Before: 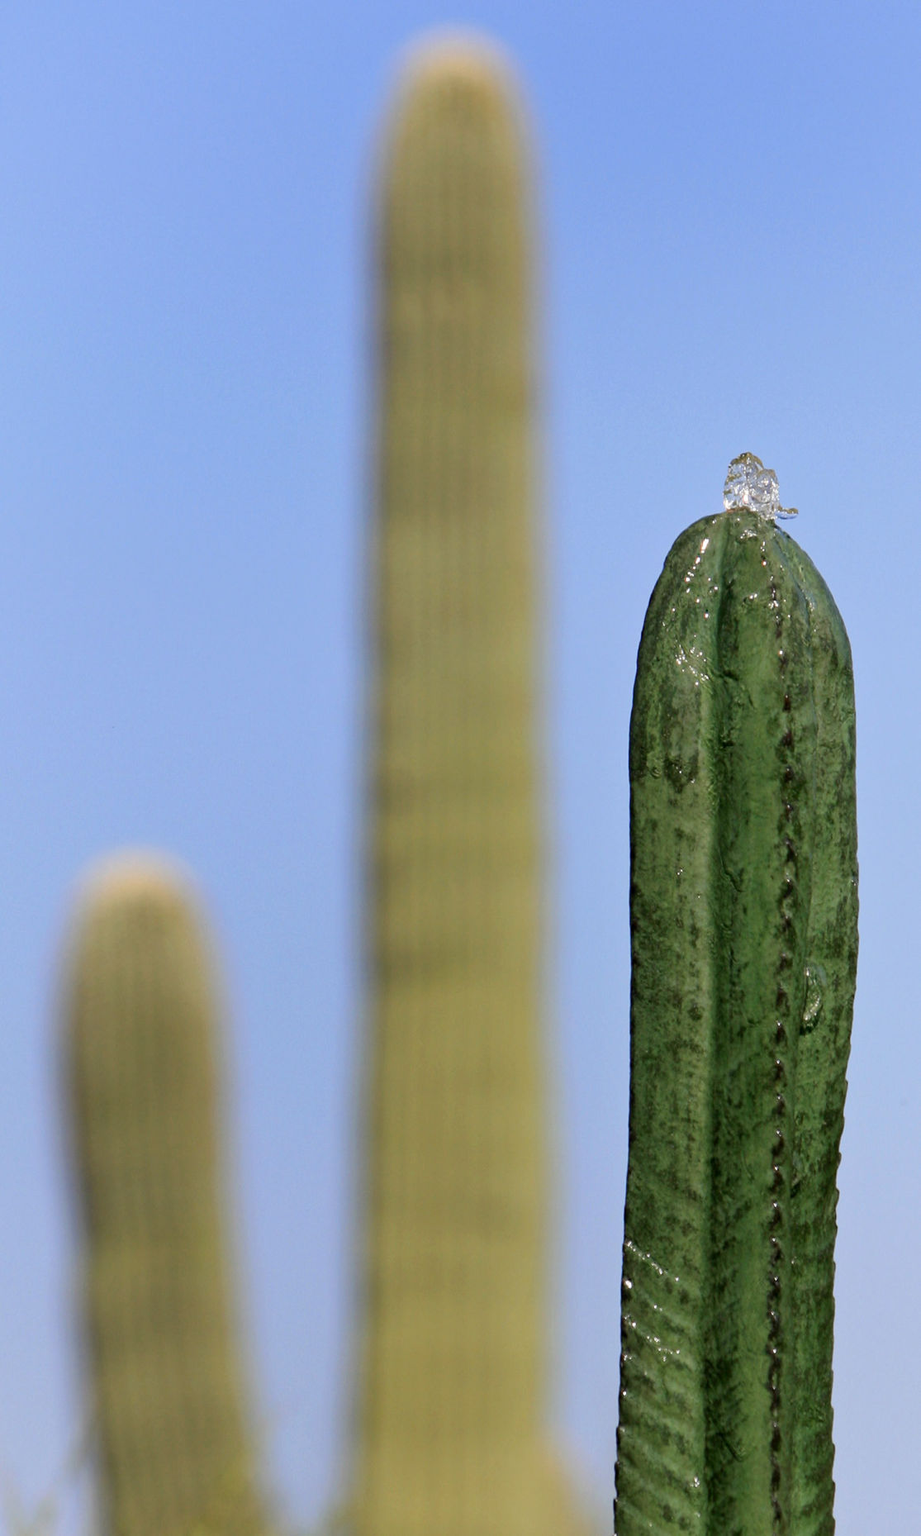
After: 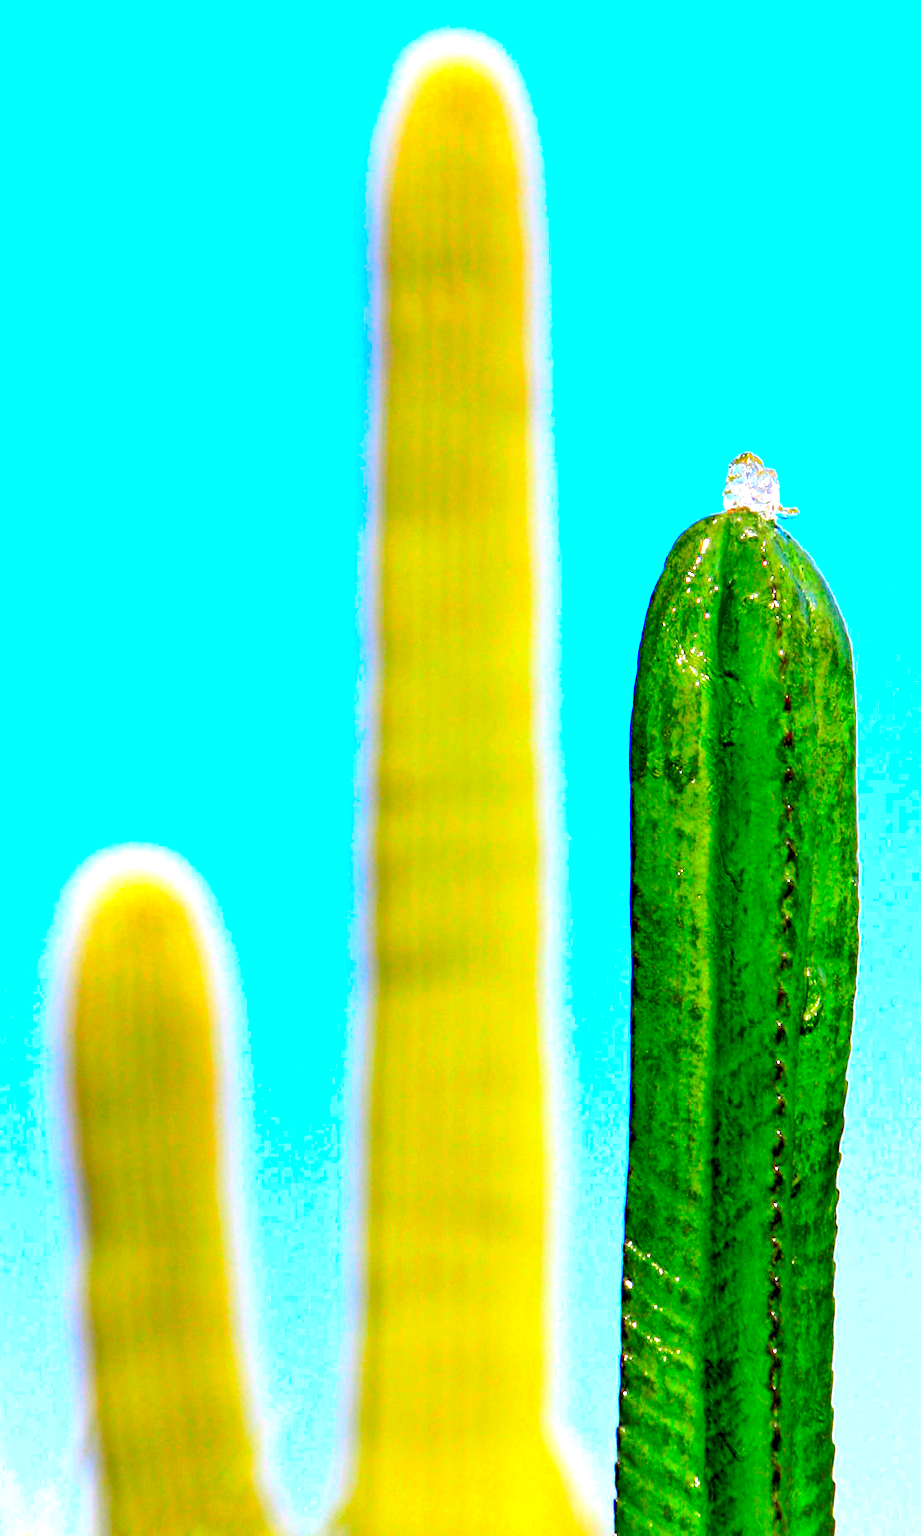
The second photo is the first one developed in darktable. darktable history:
exposure: black level correction 0.009, exposure 1.425 EV, compensate highlight preservation false
color correction: saturation 3
